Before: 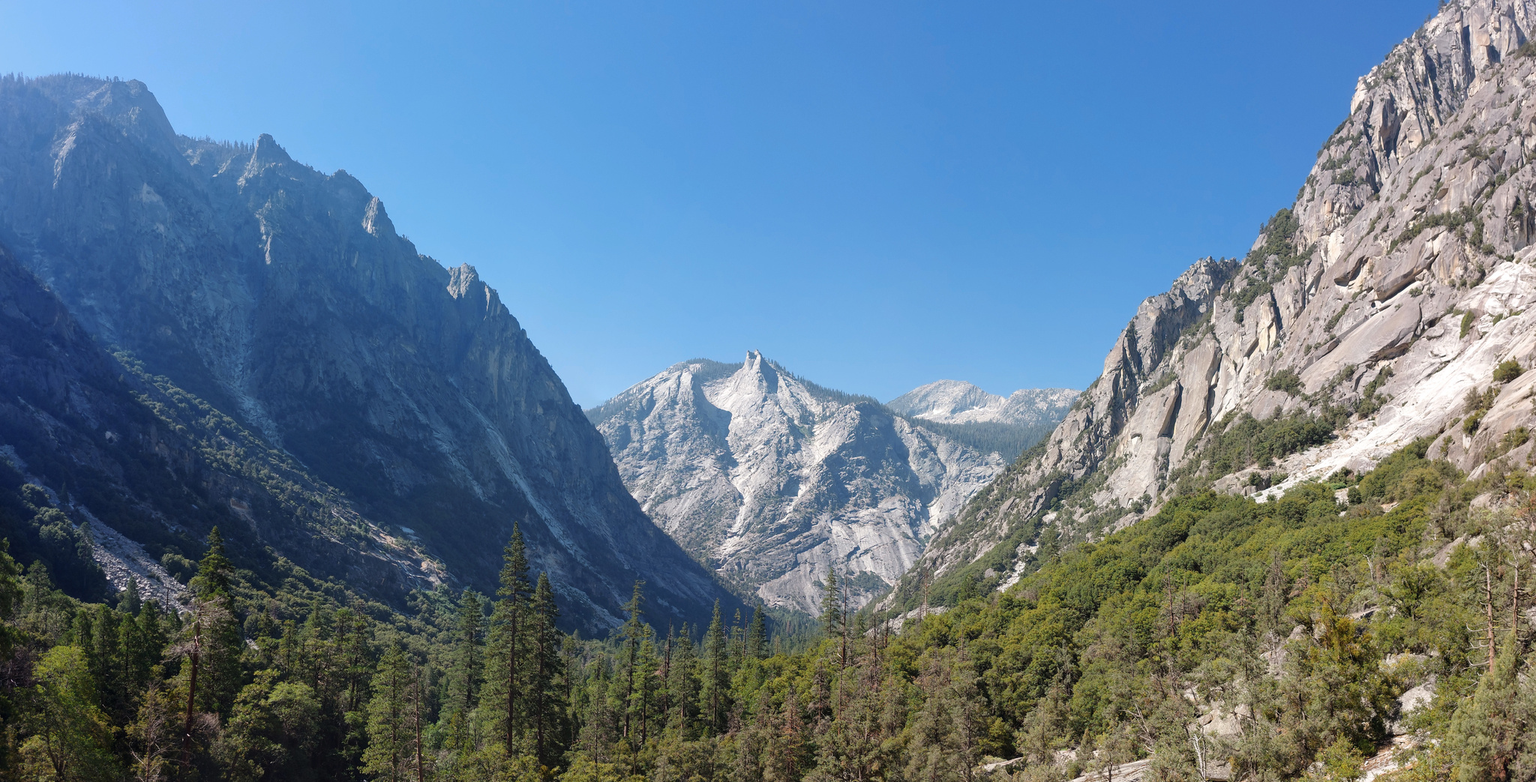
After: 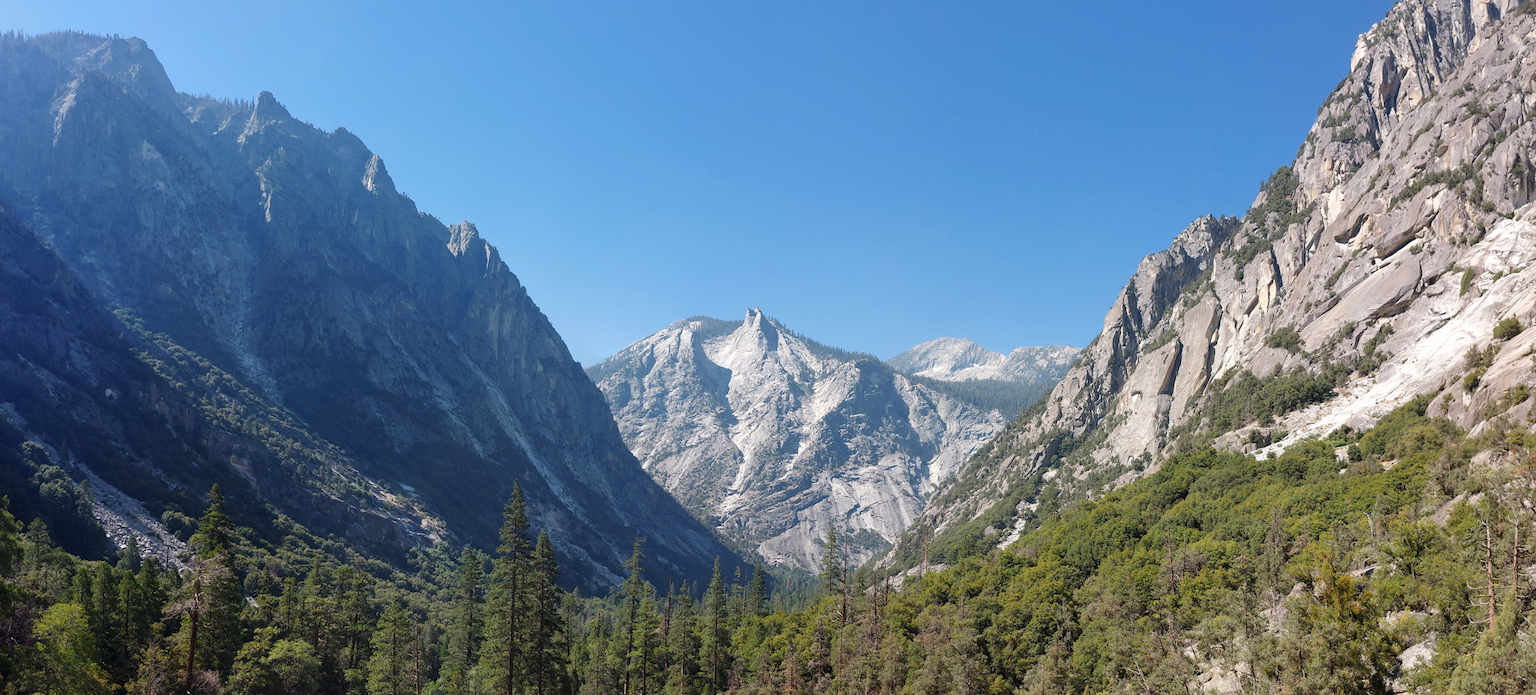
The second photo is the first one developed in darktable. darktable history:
crop and rotate: top 5.478%, bottom 5.621%
